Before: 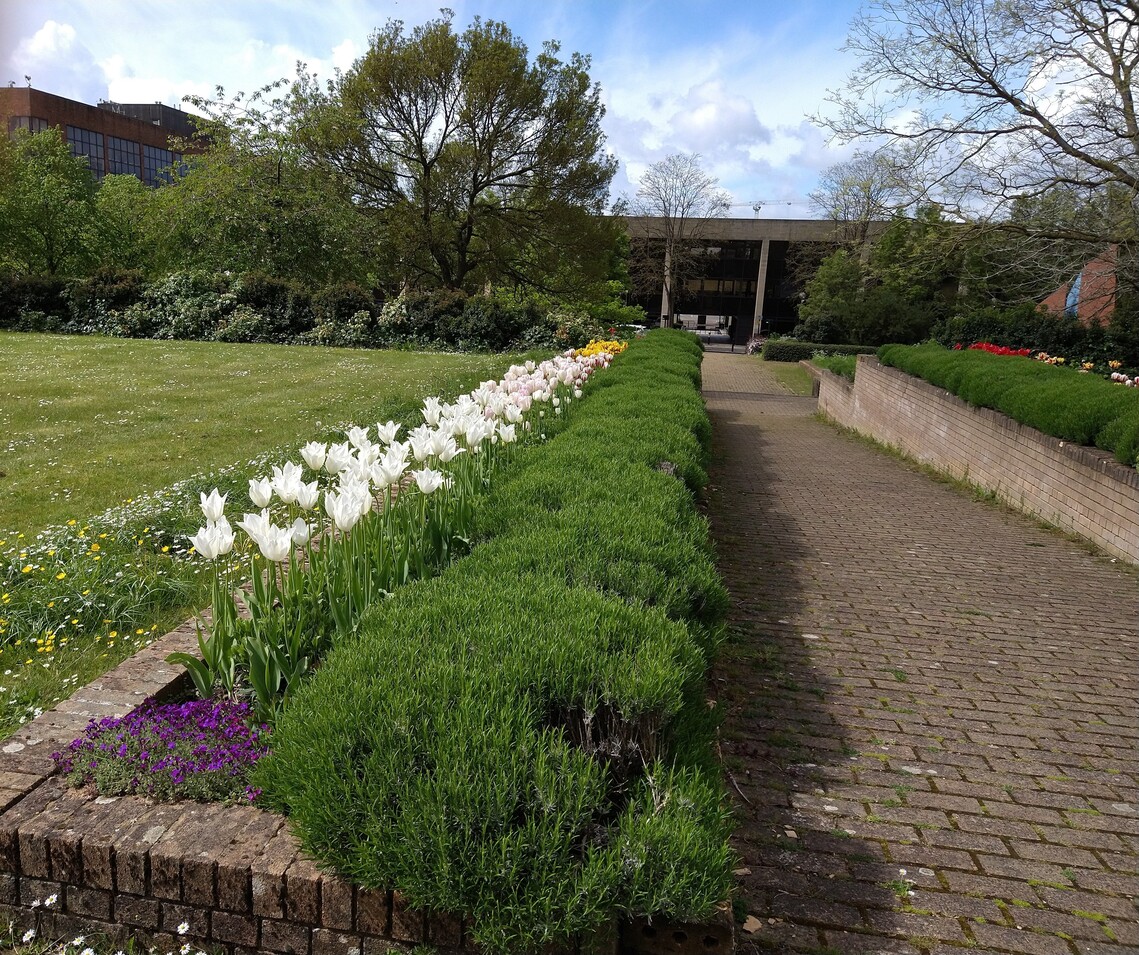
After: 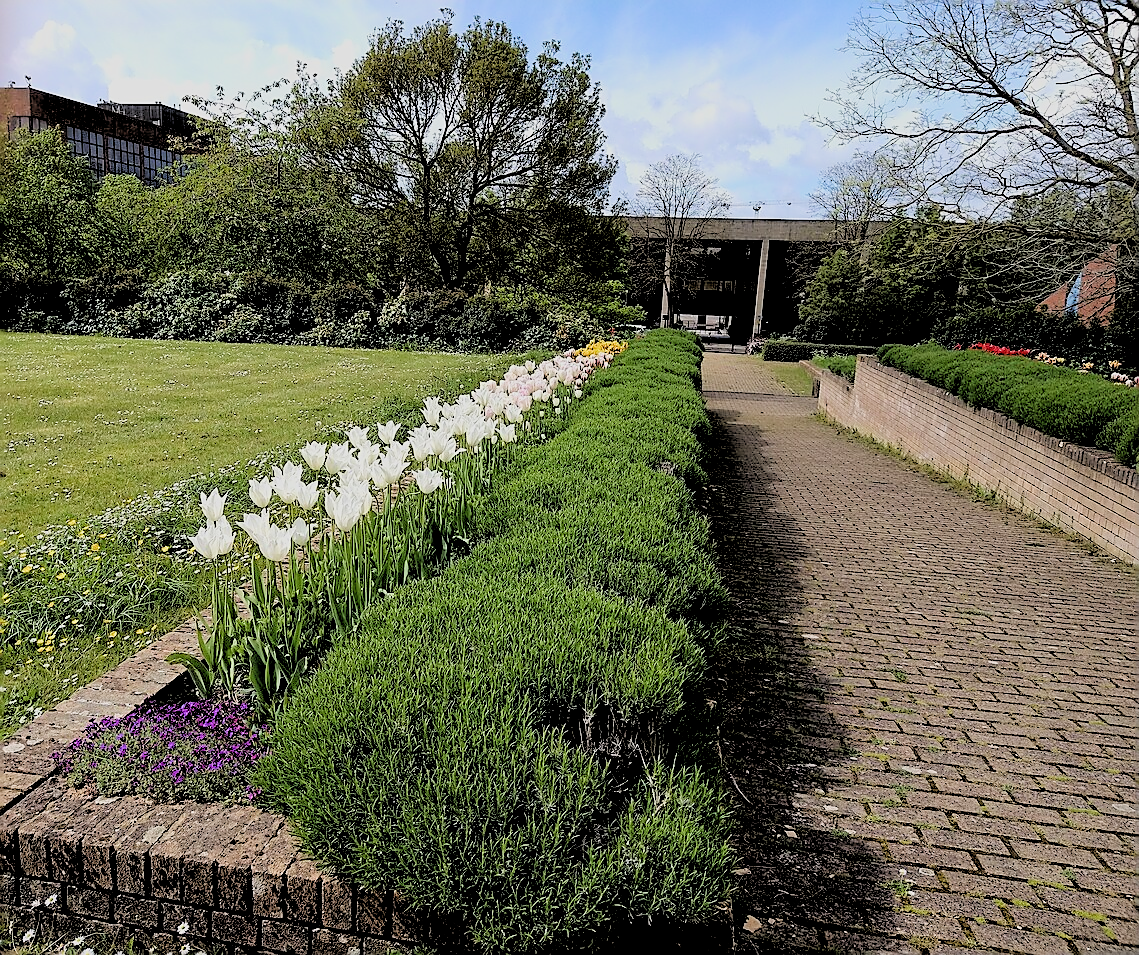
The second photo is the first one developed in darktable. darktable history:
filmic rgb: black relative exposure -7.75 EV, white relative exposure 4.4 EV, threshold 3 EV, hardness 3.76, latitude 50%, contrast 1.1, color science v5 (2021), contrast in shadows safe, contrast in highlights safe, enable highlight reconstruction true
sharpen: radius 1.4, amount 1.25, threshold 0.7
rgb levels: levels [[0.027, 0.429, 0.996], [0, 0.5, 1], [0, 0.5, 1]]
